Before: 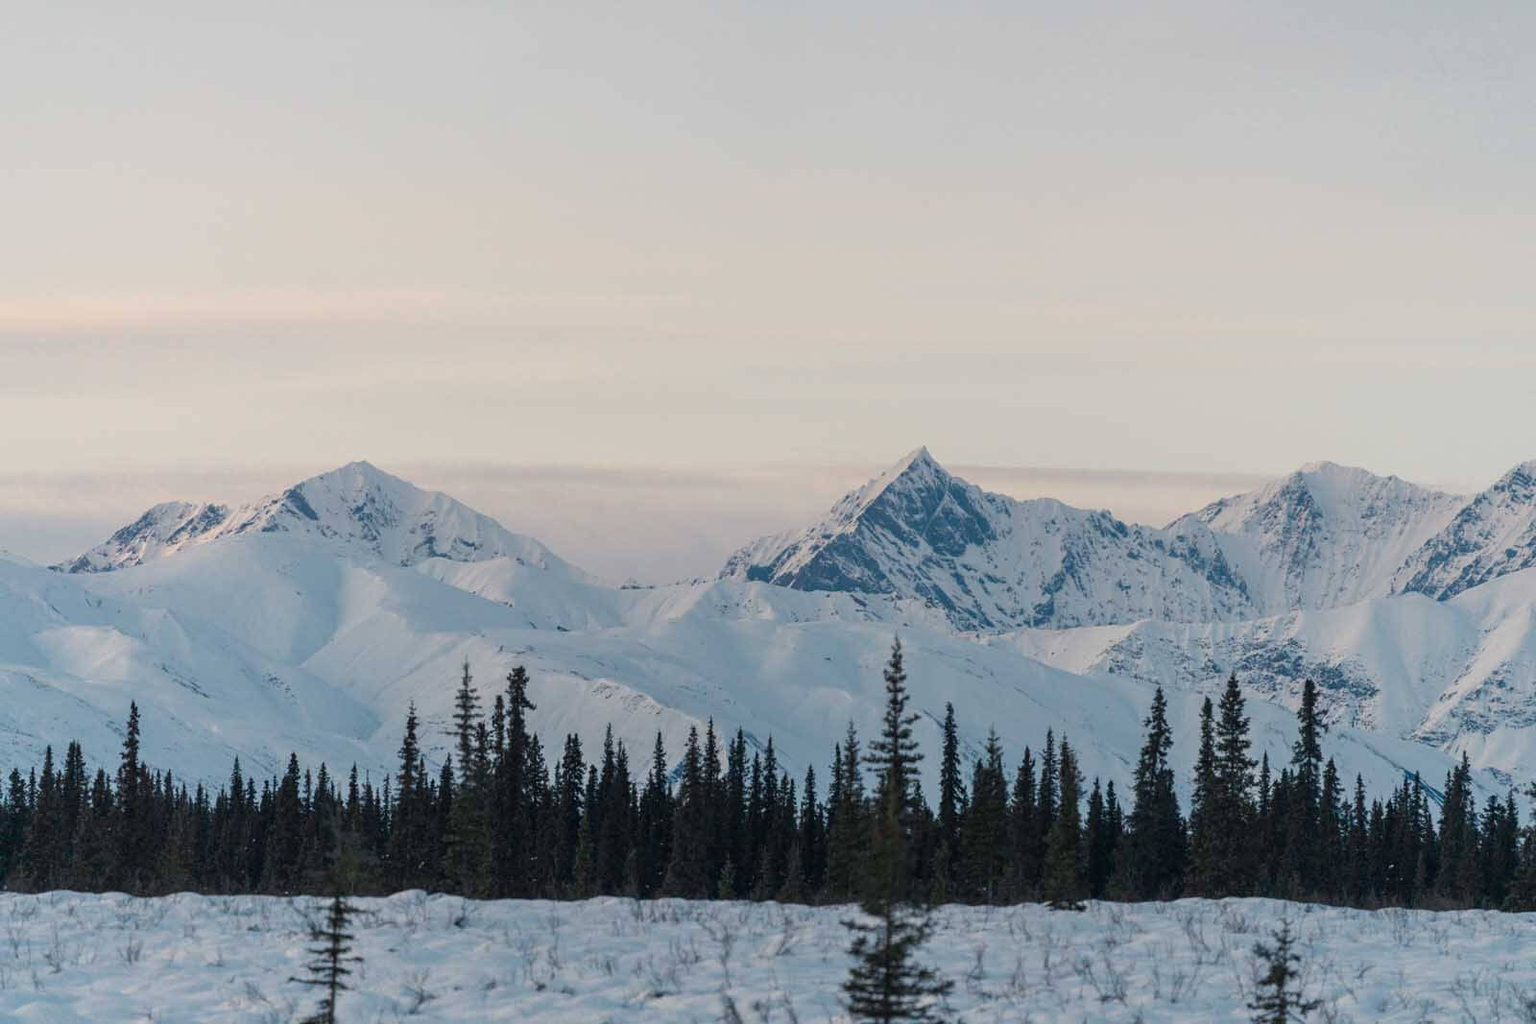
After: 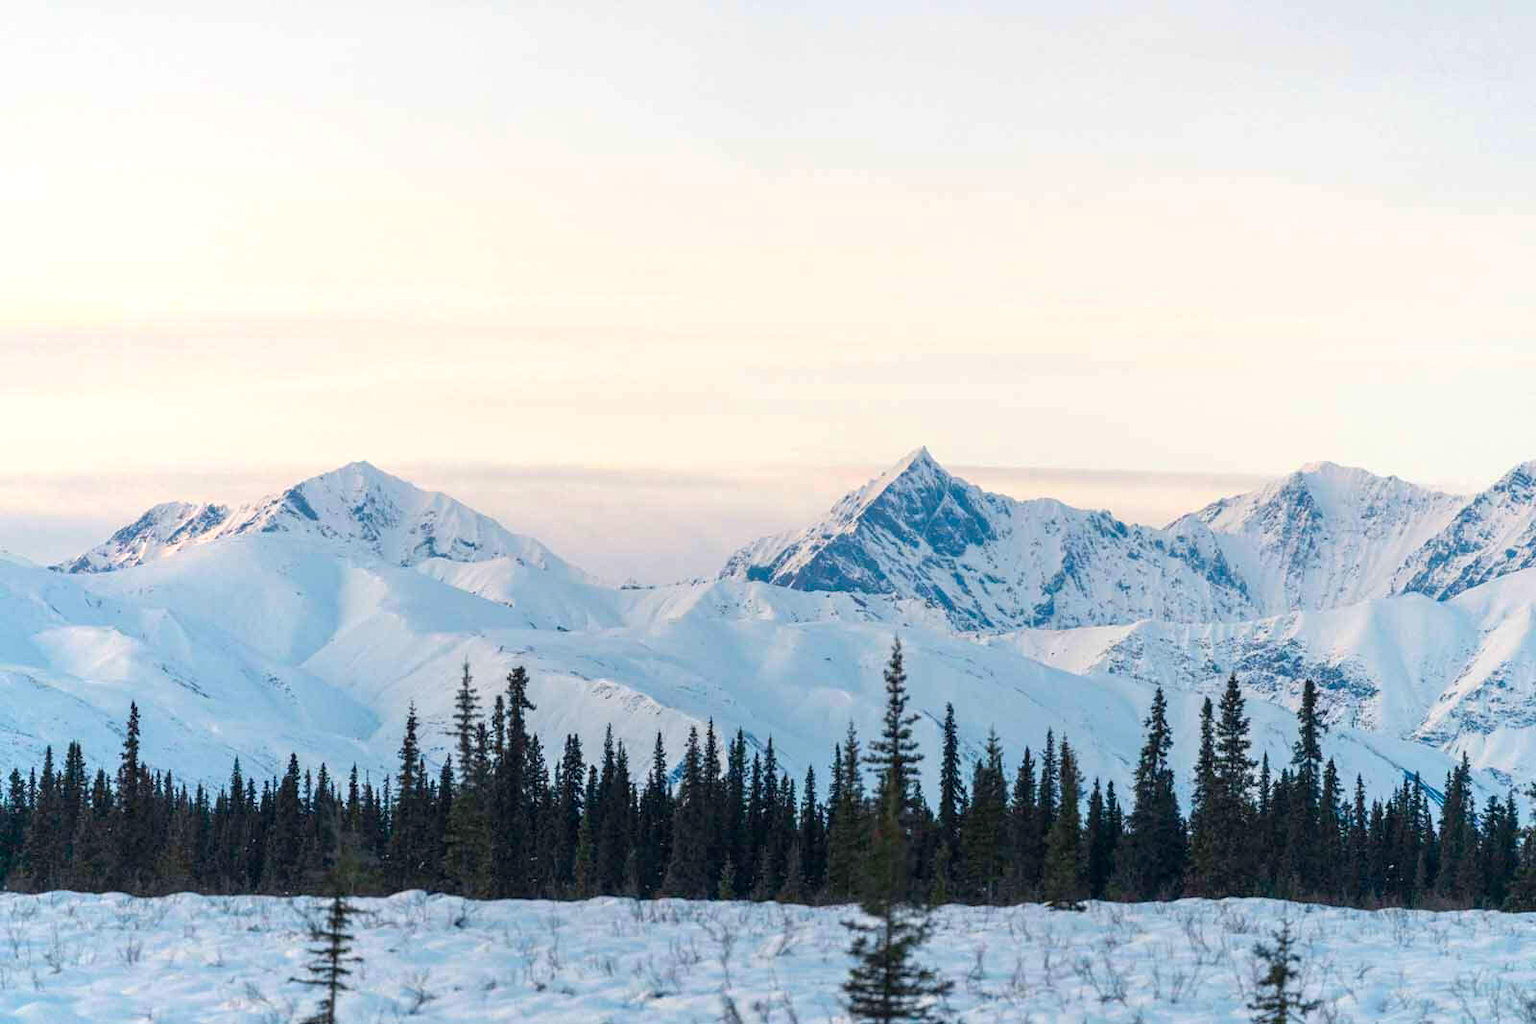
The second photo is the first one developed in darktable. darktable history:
exposure: black level correction 0.001, exposure 0.675 EV, compensate highlight preservation false
color correction: saturation 1.32
